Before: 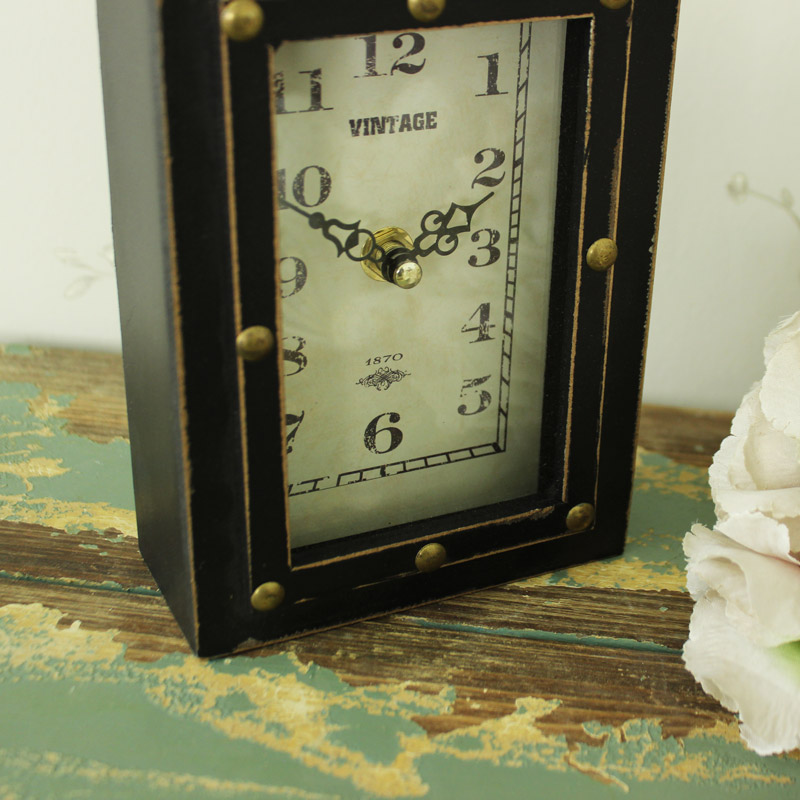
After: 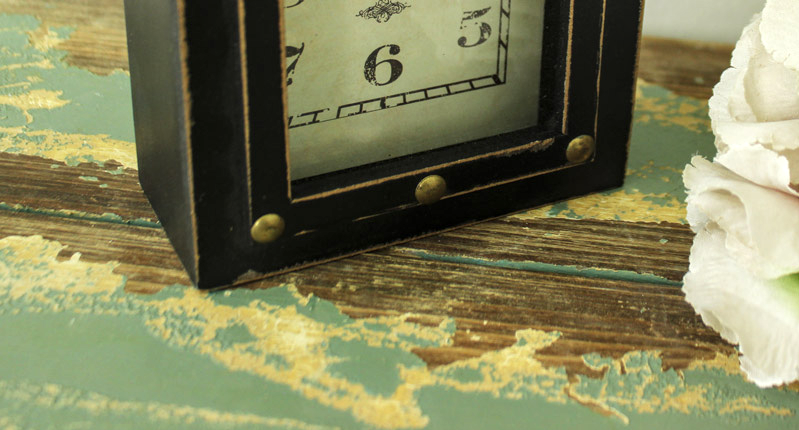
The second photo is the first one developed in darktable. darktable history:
local contrast: on, module defaults
exposure: exposure 0.3 EV, compensate highlight preservation false
crop and rotate: top 46.237%
